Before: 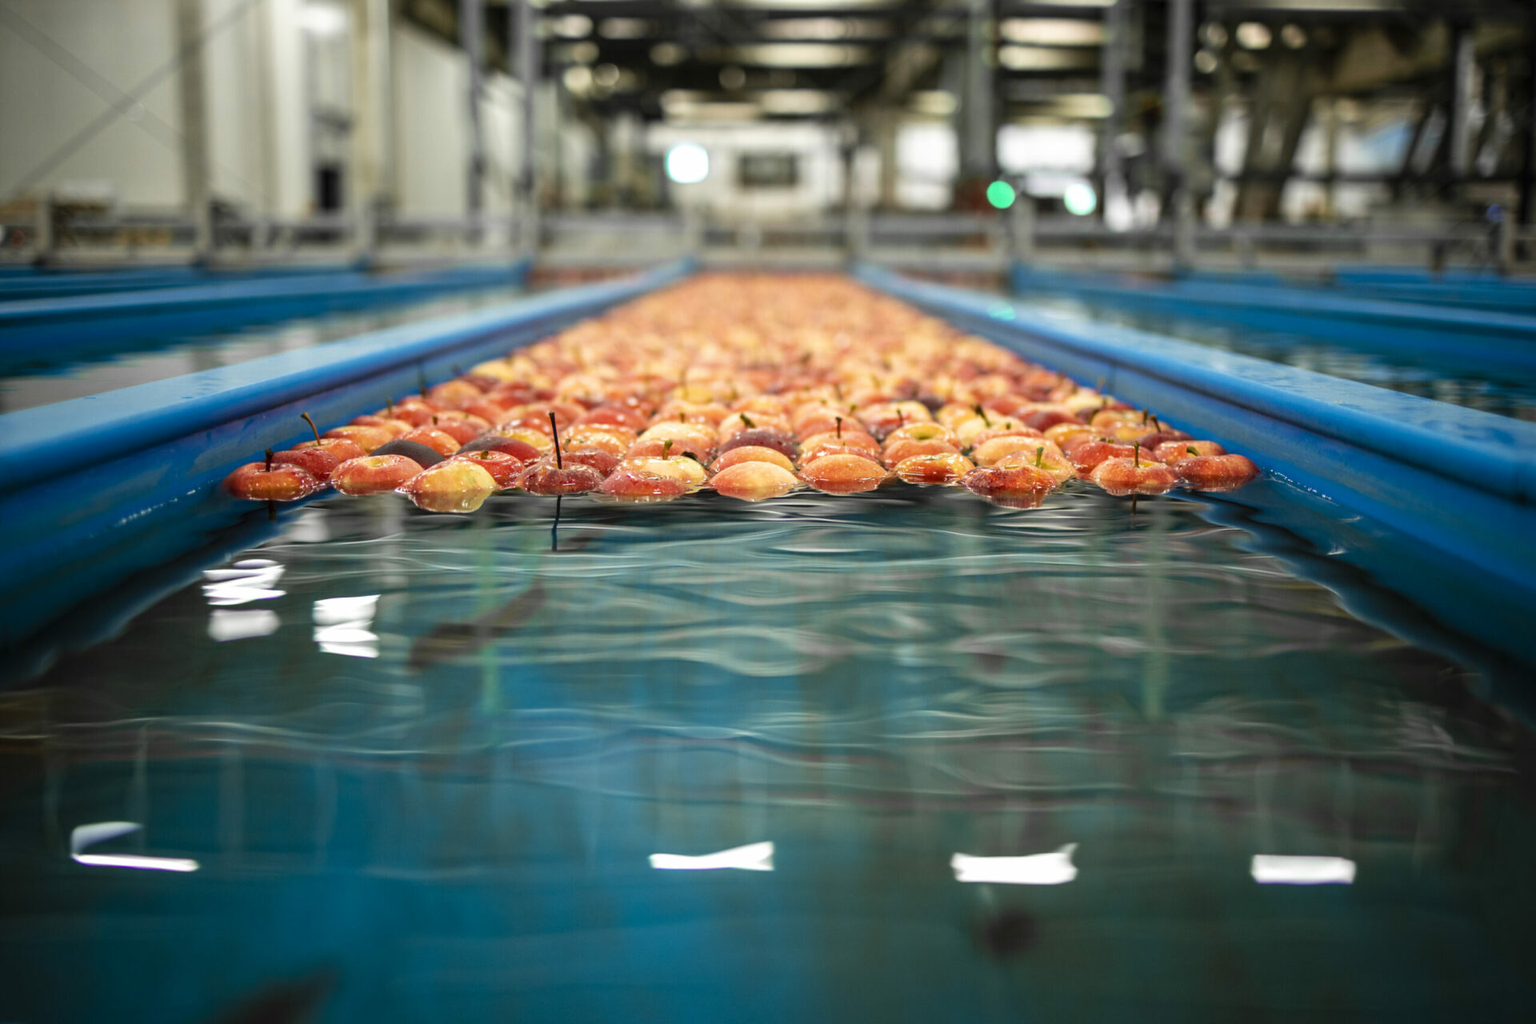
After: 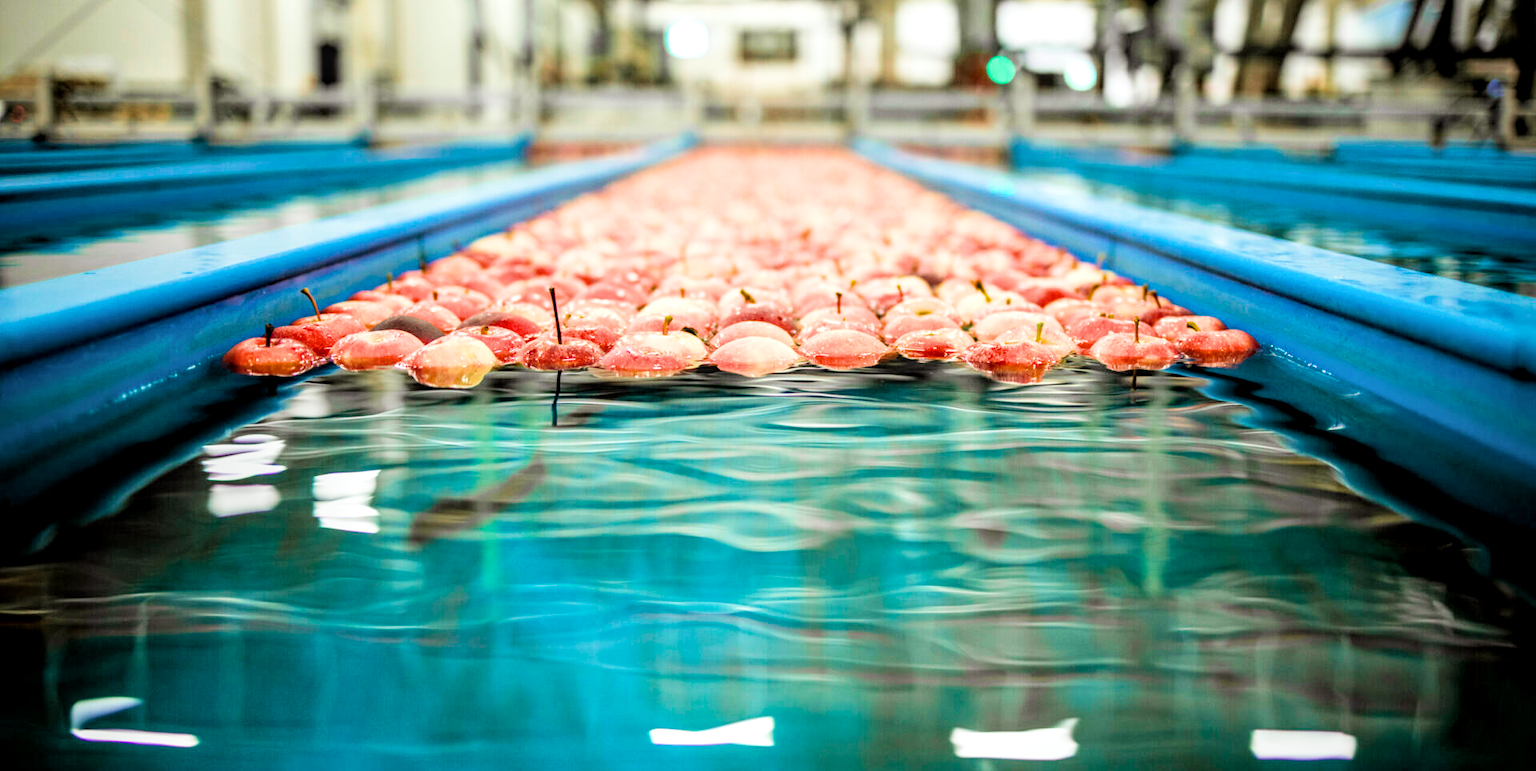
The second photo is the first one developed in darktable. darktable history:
local contrast: on, module defaults
crop and rotate: top 12.206%, bottom 12.471%
color balance rgb: power › chroma 0.657%, power › hue 60°, perceptual saturation grading › global saturation 10.273%
velvia: on, module defaults
filmic rgb: black relative exposure -5.02 EV, white relative exposure 3.99 EV, hardness 2.88, contrast 1.2, highlights saturation mix -28.77%, iterations of high-quality reconstruction 0
exposure: black level correction 0, exposure 1.175 EV, compensate highlight preservation false
tone equalizer: edges refinement/feathering 500, mask exposure compensation -1.57 EV, preserve details no
